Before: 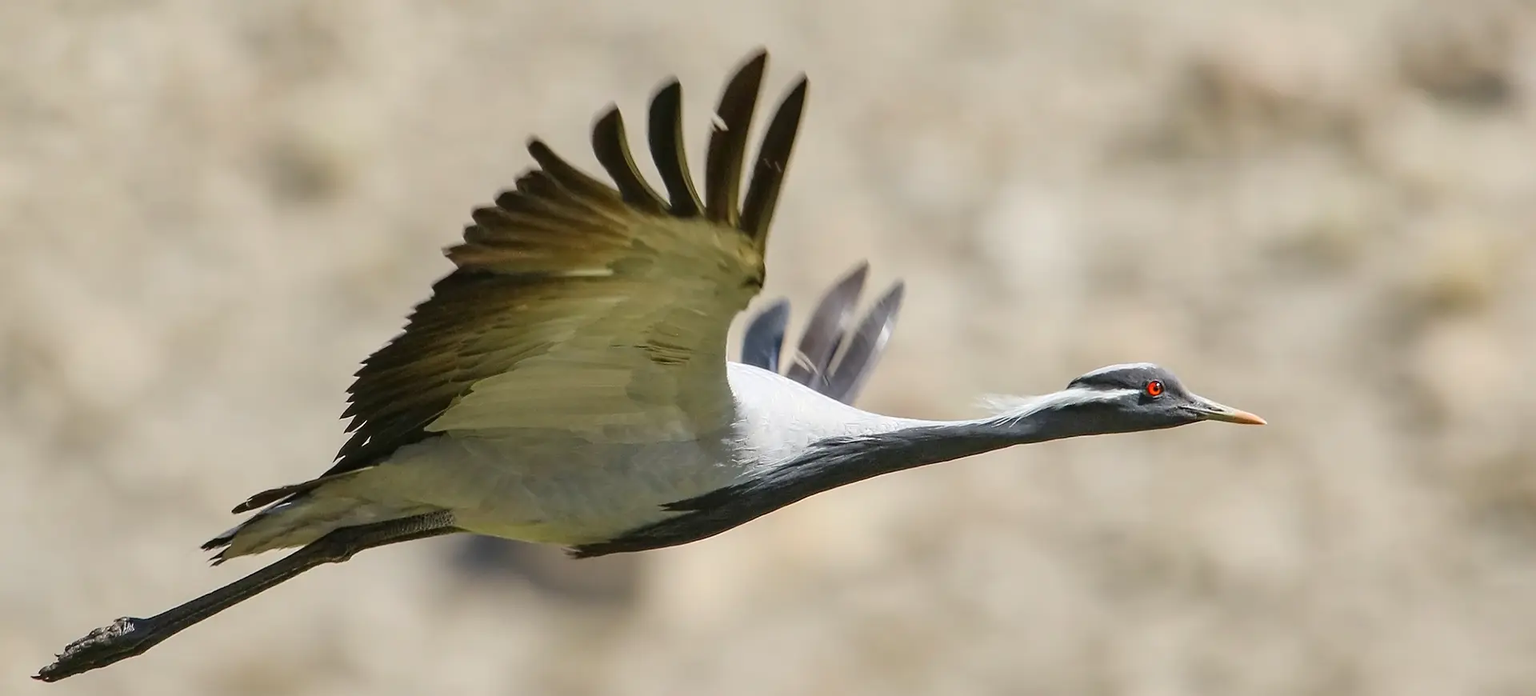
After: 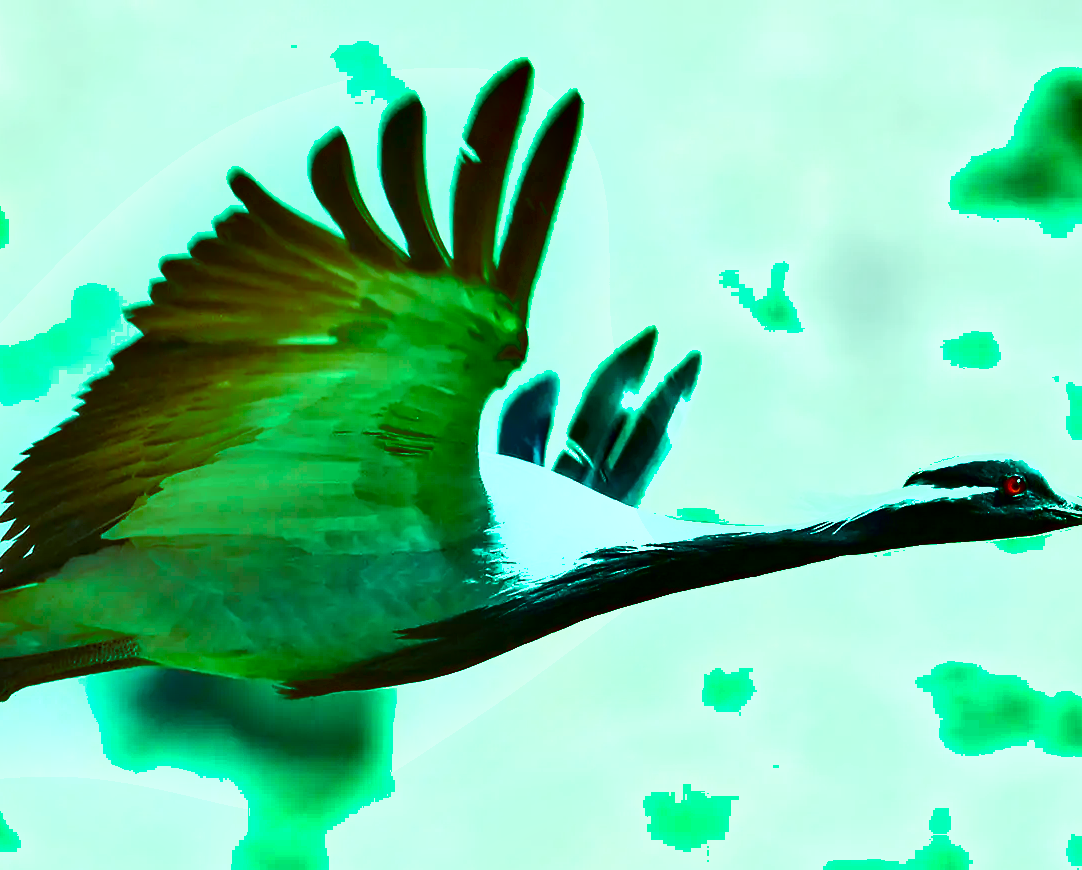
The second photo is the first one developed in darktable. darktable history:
exposure: black level correction 0, exposure 1.199 EV, compensate highlight preservation false
crop and rotate: left 22.346%, right 21.284%
local contrast: mode bilateral grid, contrast 21, coarseness 51, detail 132%, midtone range 0.2
shadows and highlights: shadows 81.75, white point adjustment -8.97, highlights -61.21, soften with gaussian
color balance rgb: shadows lift › chroma 0.73%, shadows lift › hue 113.87°, highlights gain › luminance 19.902%, highlights gain › chroma 13.139%, highlights gain › hue 173.93°, perceptual saturation grading › global saturation 40.851%, perceptual saturation grading › highlights -25.599%, perceptual saturation grading › mid-tones 34.781%, perceptual saturation grading › shadows 34.595%
velvia: on, module defaults
tone curve: curves: ch1 [(0, 0) (0.108, 0.197) (0.5, 0.5) (0.681, 0.885) (1, 1)]; ch2 [(0, 0) (0.28, 0.151) (1, 1)], color space Lab, linked channels, preserve colors none
